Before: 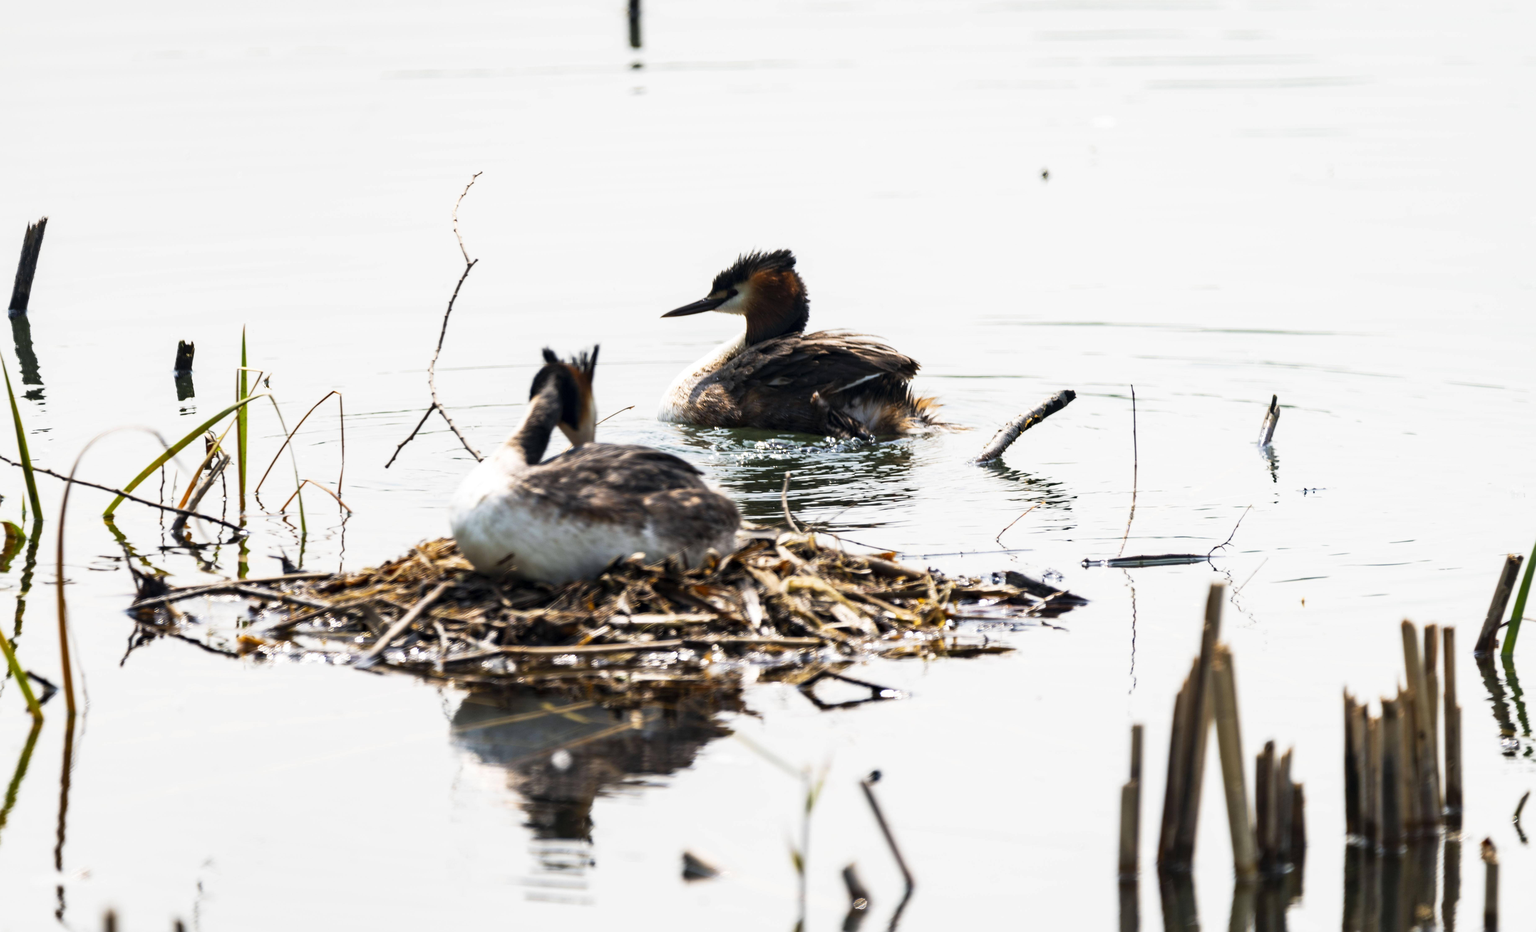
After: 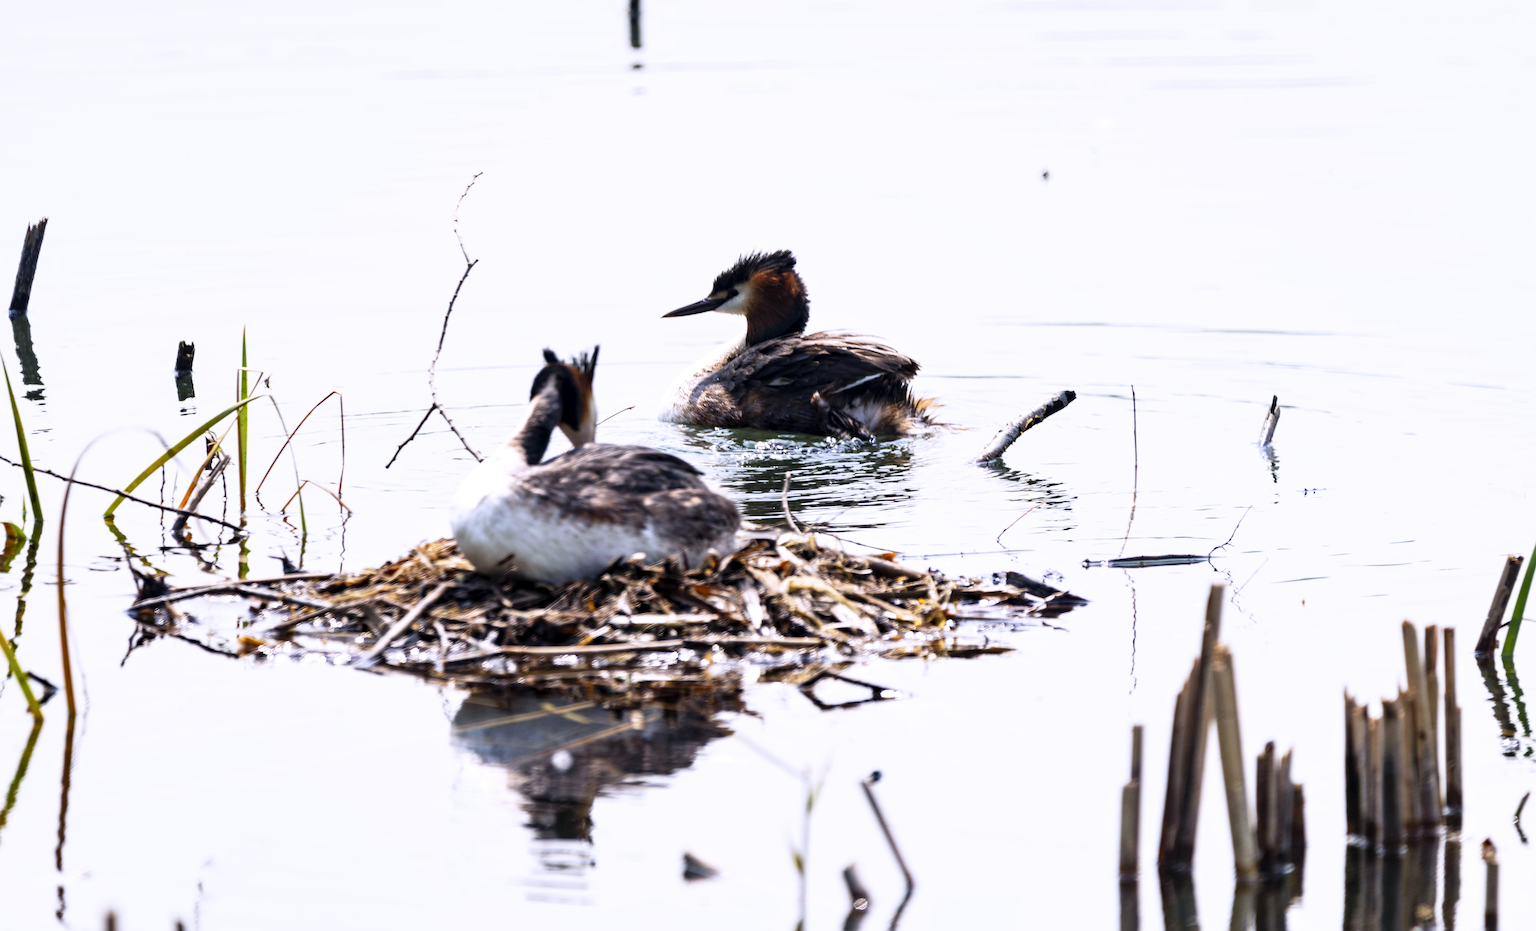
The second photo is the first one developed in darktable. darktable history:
color calibration: illuminant custom, x 0.364, y 0.385, temperature 4527.69 K
tone curve: curves: ch0 [(0, 0) (0.051, 0.047) (0.102, 0.099) (0.228, 0.262) (0.446, 0.527) (0.695, 0.778) (0.908, 0.946) (1, 1)]; ch1 [(0, 0) (0.339, 0.298) (0.402, 0.363) (0.453, 0.413) (0.485, 0.469) (0.494, 0.493) (0.504, 0.501) (0.525, 0.533) (0.563, 0.591) (0.597, 0.631) (1, 1)]; ch2 [(0, 0) (0.48, 0.48) (0.504, 0.5) (0.539, 0.554) (0.59, 0.628) (0.642, 0.682) (0.824, 0.815) (1, 1)], preserve colors none
local contrast: highlights 103%, shadows 100%, detail 119%, midtone range 0.2
